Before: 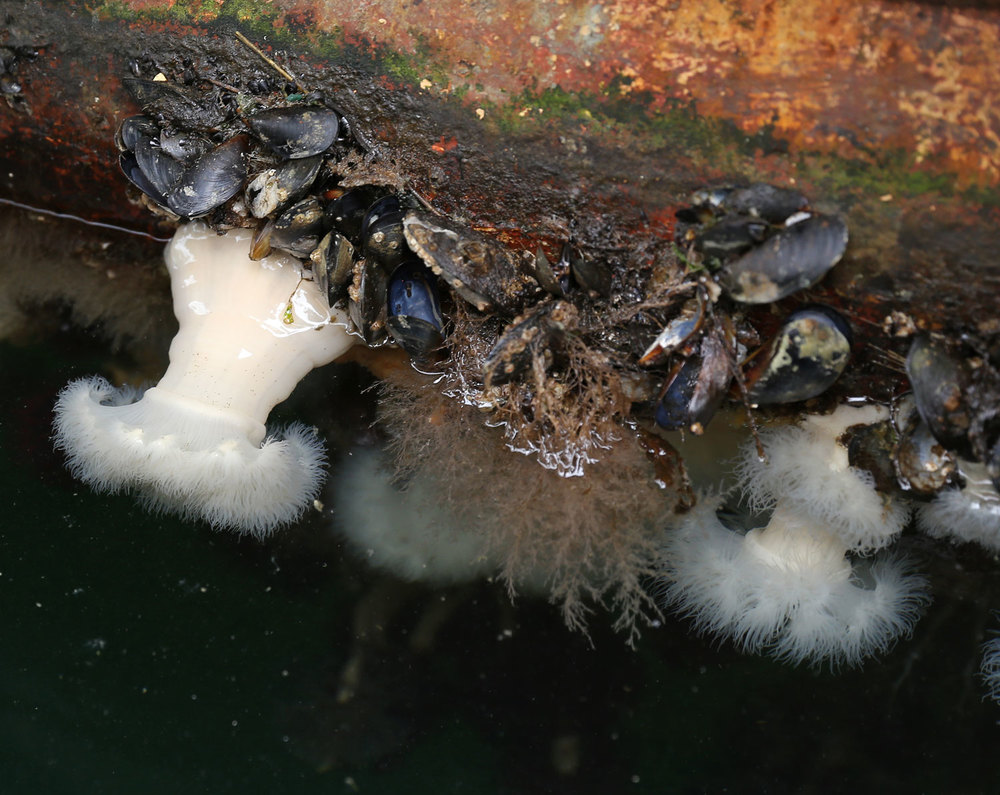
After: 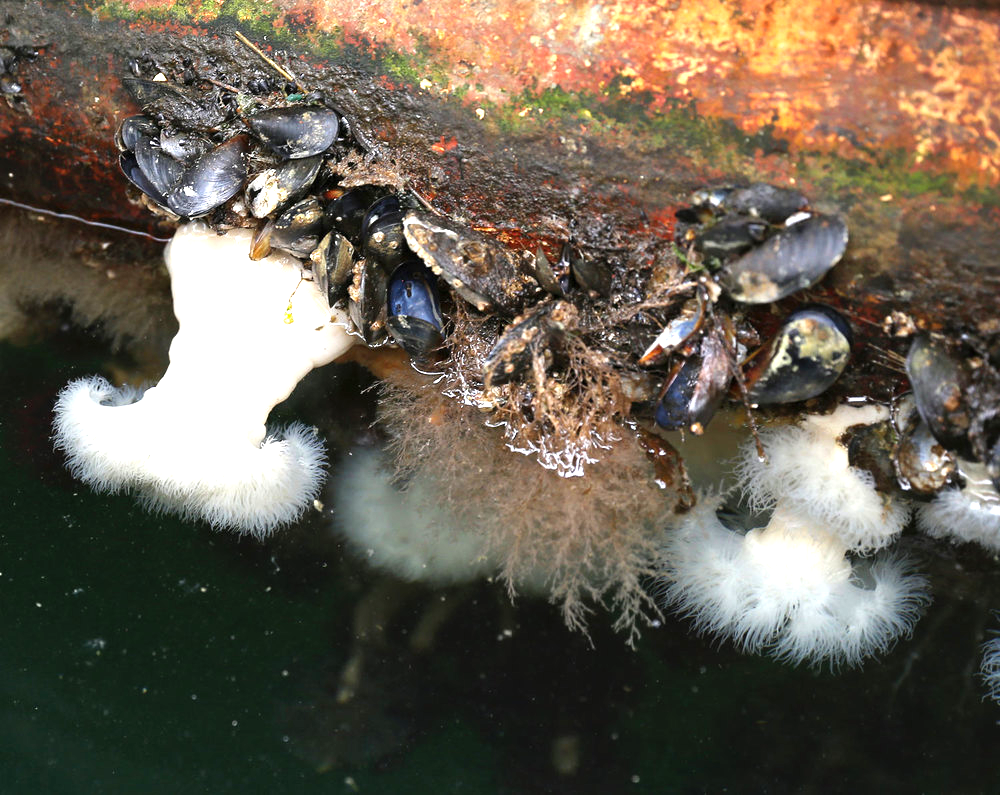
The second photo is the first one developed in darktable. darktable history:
levels: levels [0, 0.394, 0.787]
exposure: exposure 0.493 EV, compensate highlight preservation false
